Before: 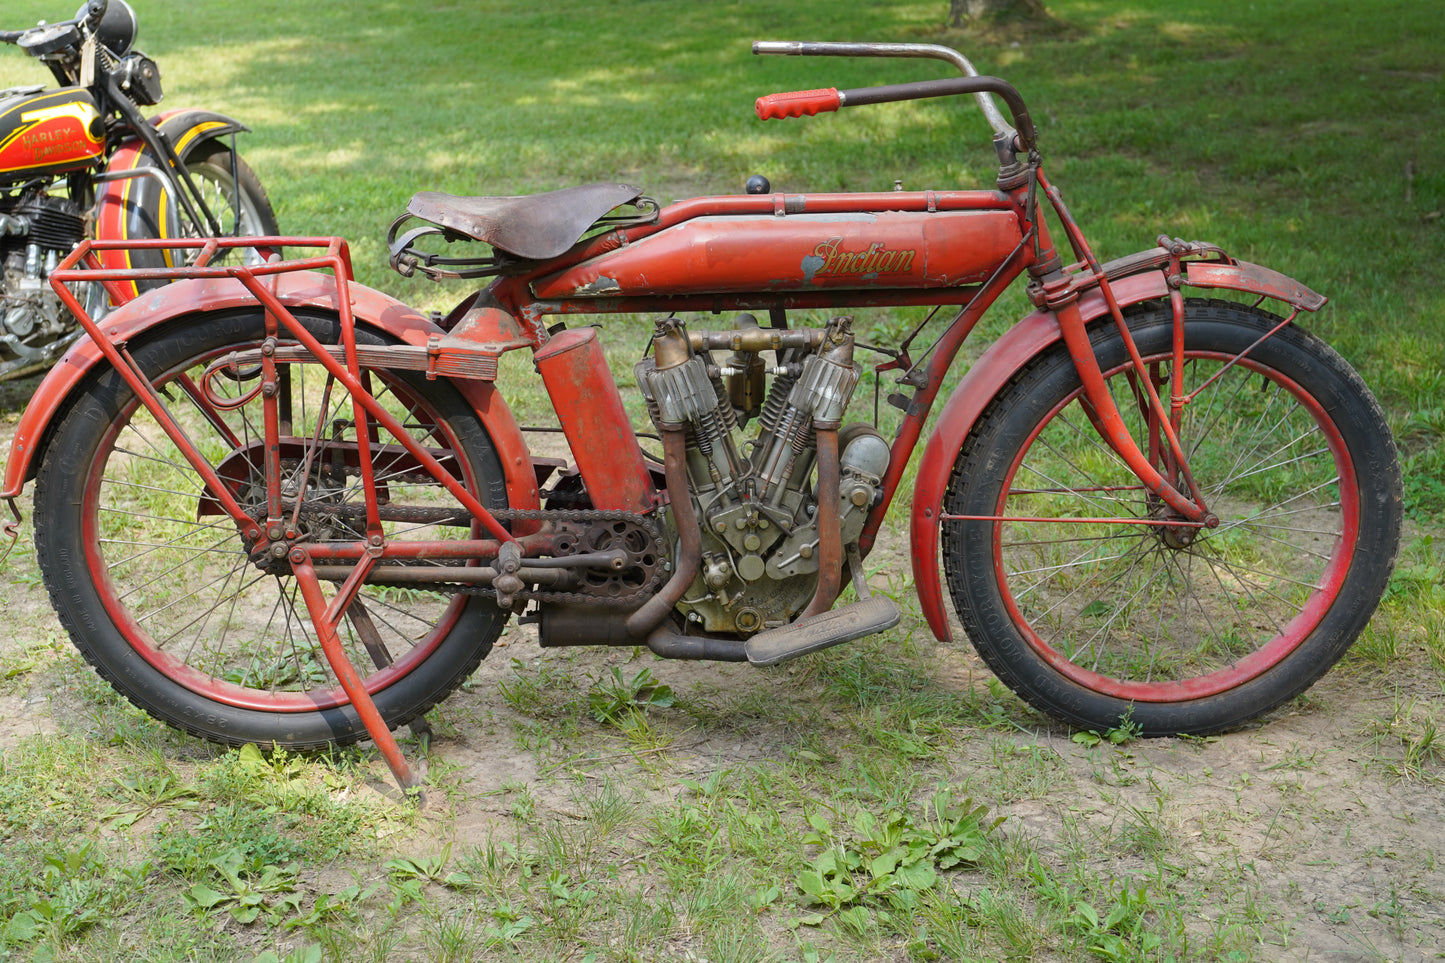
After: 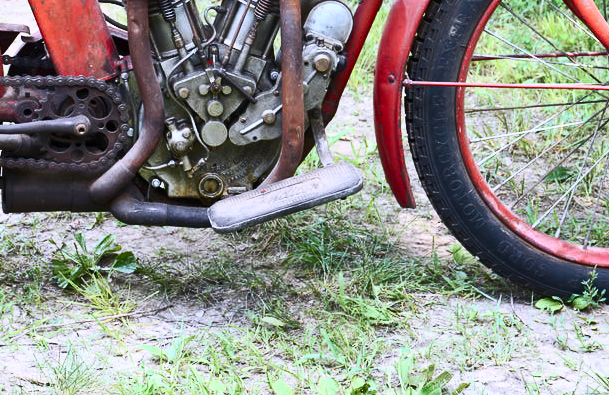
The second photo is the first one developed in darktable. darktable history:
local contrast: mode bilateral grid, contrast 20, coarseness 50, detail 120%, midtone range 0.2
crop: left 37.221%, top 45.169%, right 20.63%, bottom 13.777%
contrast brightness saturation: contrast 0.62, brightness 0.34, saturation 0.14
color calibration: illuminant as shot in camera, x 0.379, y 0.396, temperature 4138.76 K
